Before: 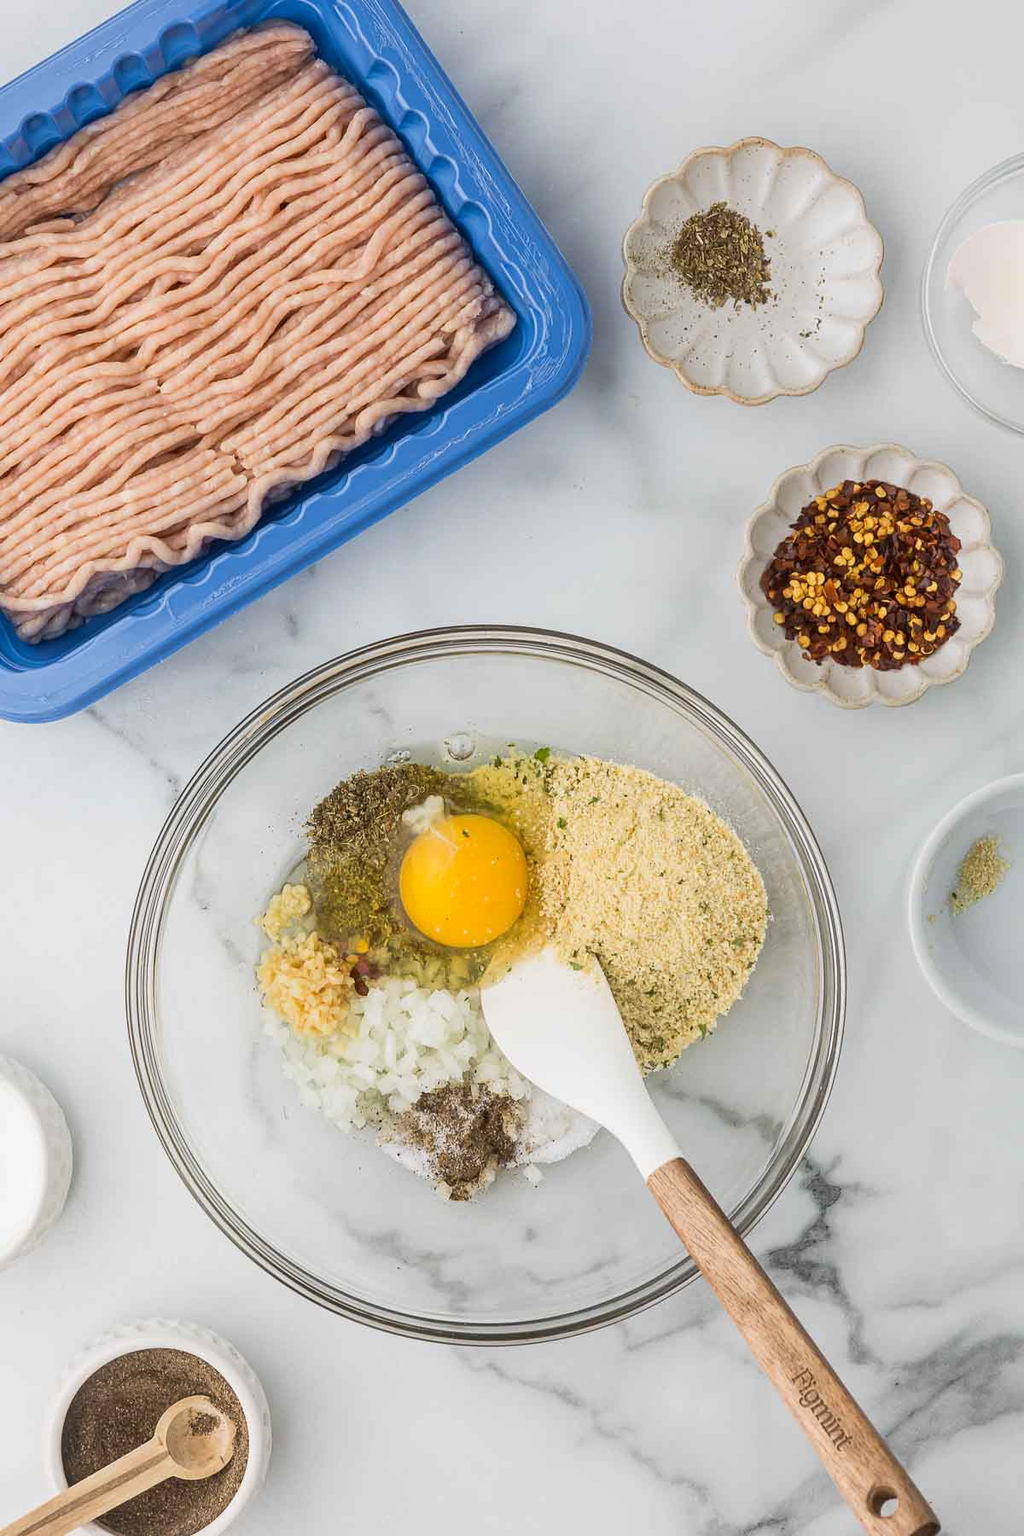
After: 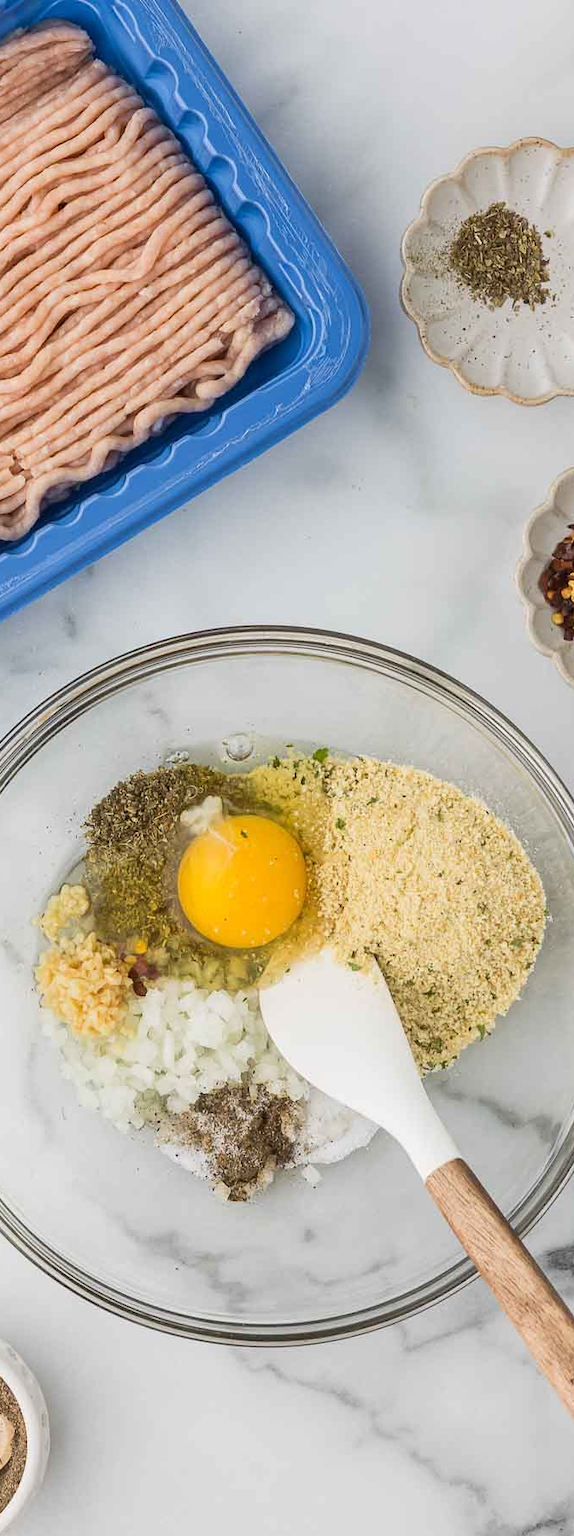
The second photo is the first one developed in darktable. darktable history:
crop: left 21.708%, right 22.145%, bottom 0.006%
